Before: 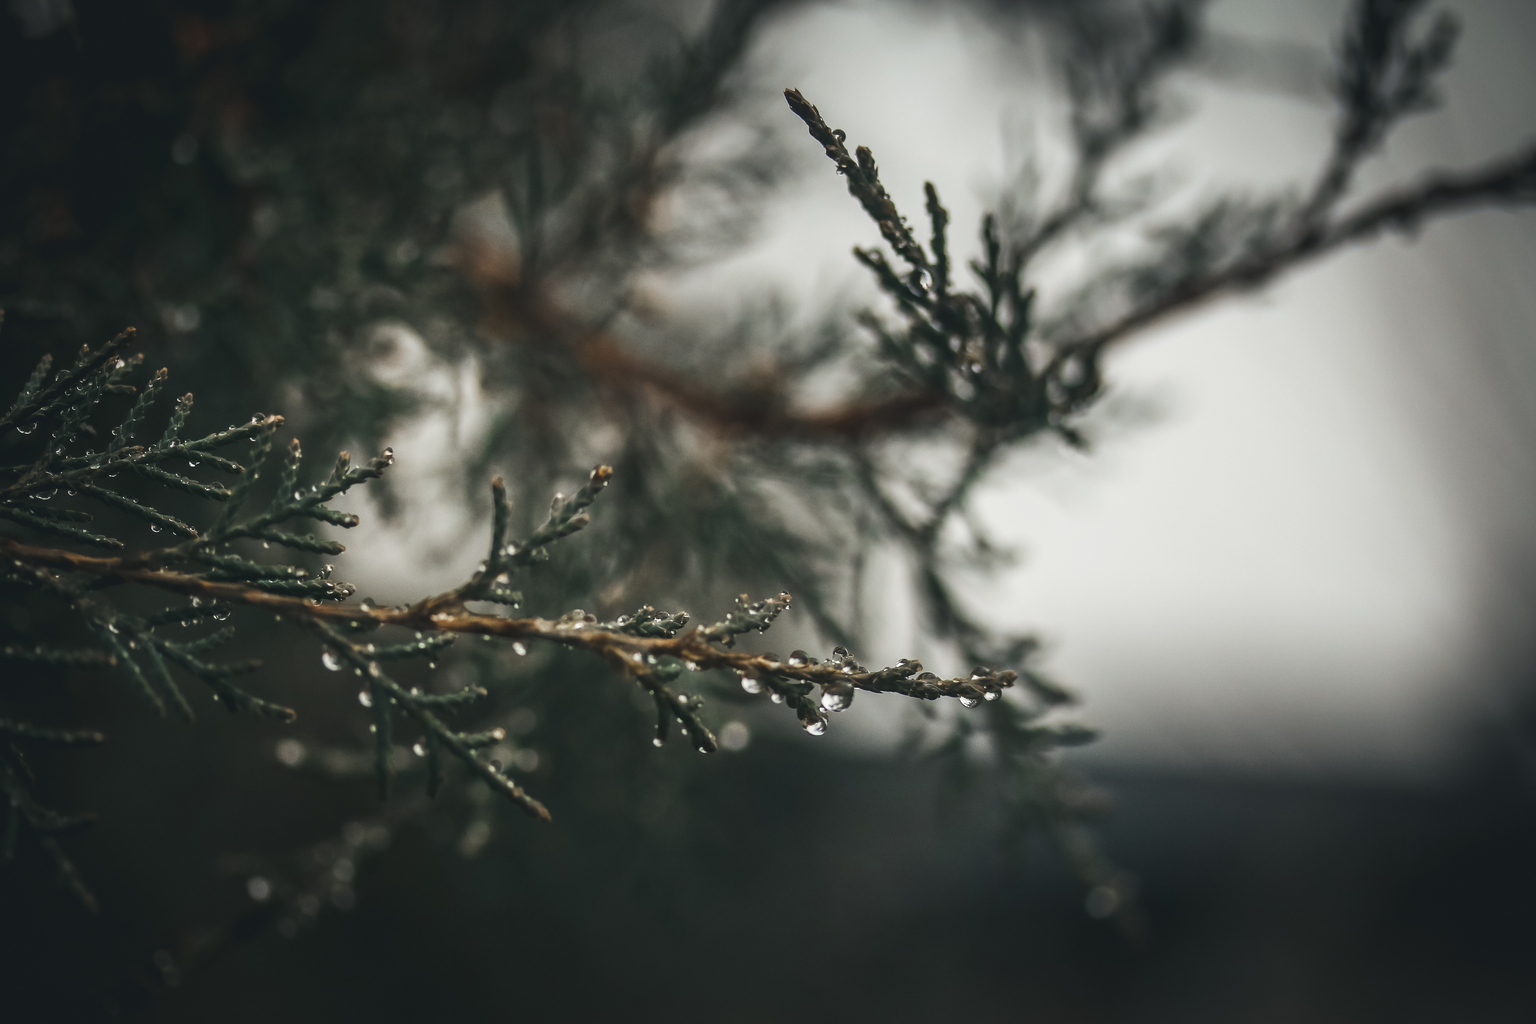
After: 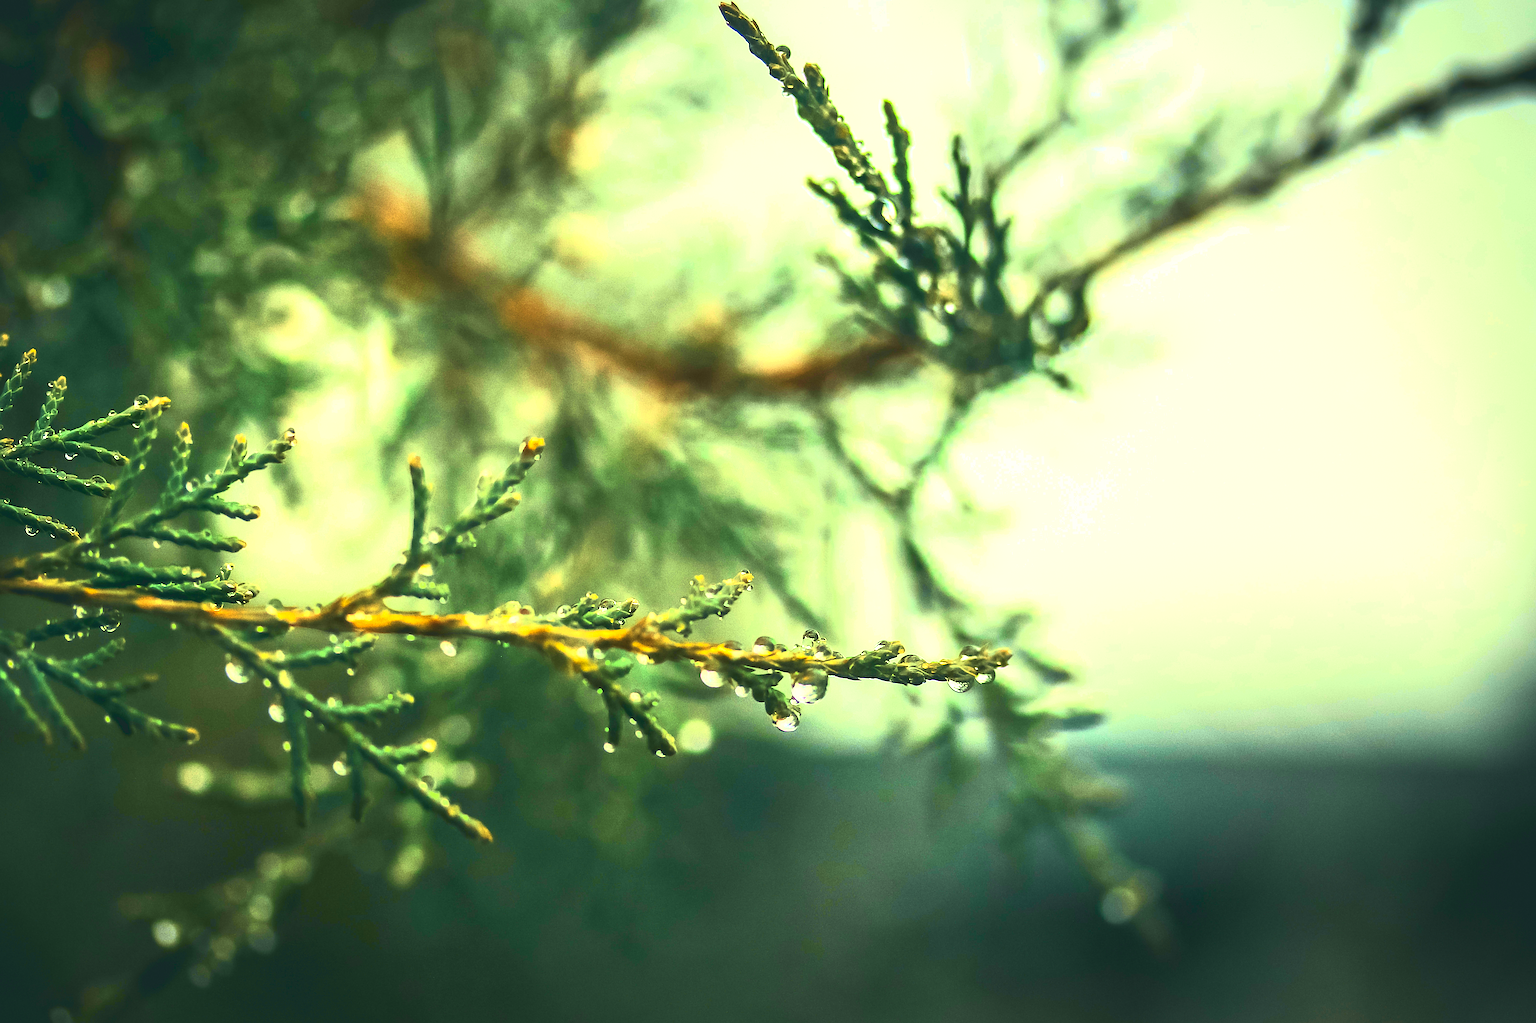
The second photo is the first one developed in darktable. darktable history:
crop and rotate: angle 2.58°, left 5.705%, top 5.709%
sharpen: amount 1.011
color correction: highlights a* -10.81, highlights b* 9.95, saturation 1.71
color balance rgb: perceptual saturation grading › global saturation 0.016%, perceptual brilliance grading › highlights 15.621%, perceptual brilliance grading › mid-tones 6.073%, perceptual brilliance grading › shadows -15.218%
tone curve: curves: ch0 [(0.003, 0.032) (0.037, 0.037) (0.142, 0.117) (0.279, 0.311) (0.405, 0.49) (0.526, 0.651) (0.722, 0.857) (0.875, 0.946) (1, 0.98)]; ch1 [(0, 0) (0.305, 0.325) (0.453, 0.437) (0.482, 0.474) (0.501, 0.498) (0.515, 0.523) (0.559, 0.591) (0.6, 0.643) (0.656, 0.707) (1, 1)]; ch2 [(0, 0) (0.323, 0.277) (0.424, 0.396) (0.479, 0.484) (0.499, 0.502) (0.515, 0.537) (0.573, 0.602) (0.653, 0.675) (0.75, 0.756) (1, 1)], color space Lab, independent channels, preserve colors none
exposure: exposure 1.513 EV, compensate highlight preservation false
